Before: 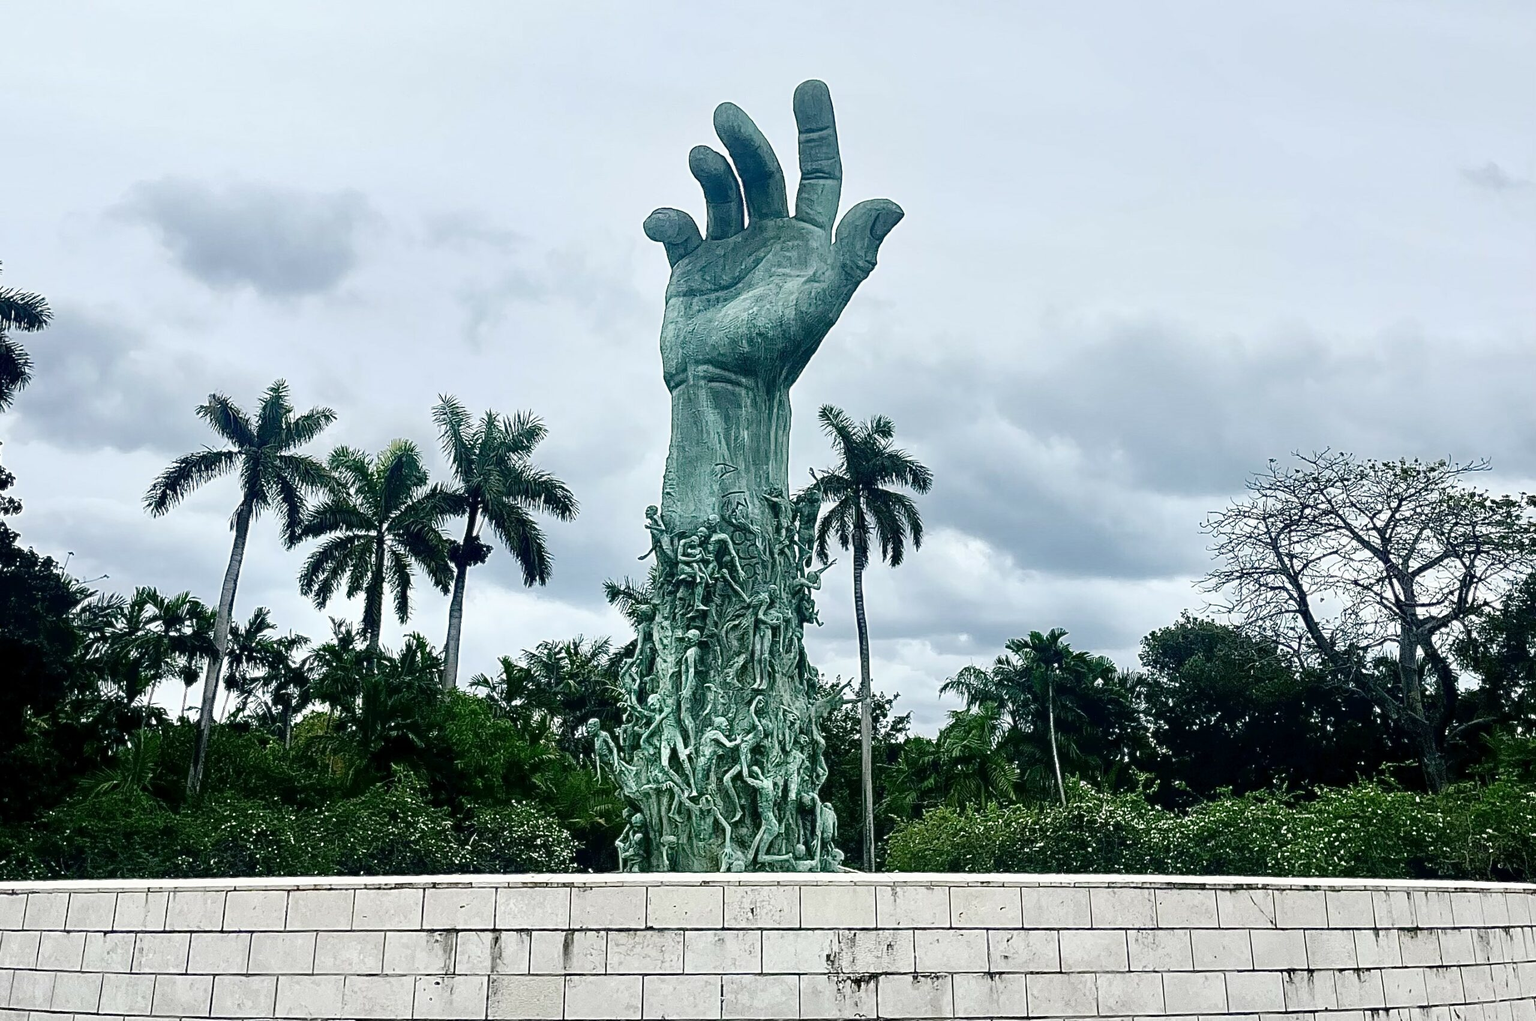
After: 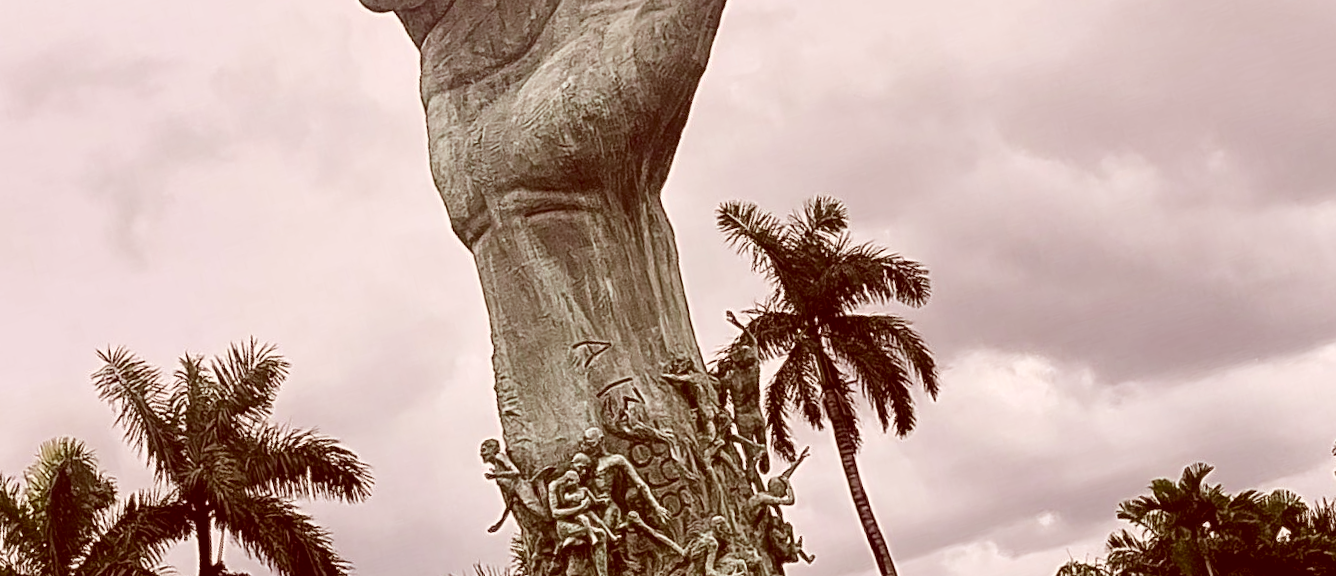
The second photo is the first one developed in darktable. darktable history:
color correction: highlights a* 9.03, highlights b* 8.71, shadows a* 40, shadows b* 40, saturation 0.8
rotate and perspective: rotation -14.8°, crop left 0.1, crop right 0.903, crop top 0.25, crop bottom 0.748
crop: left 20.932%, top 15.471%, right 21.848%, bottom 34.081%
